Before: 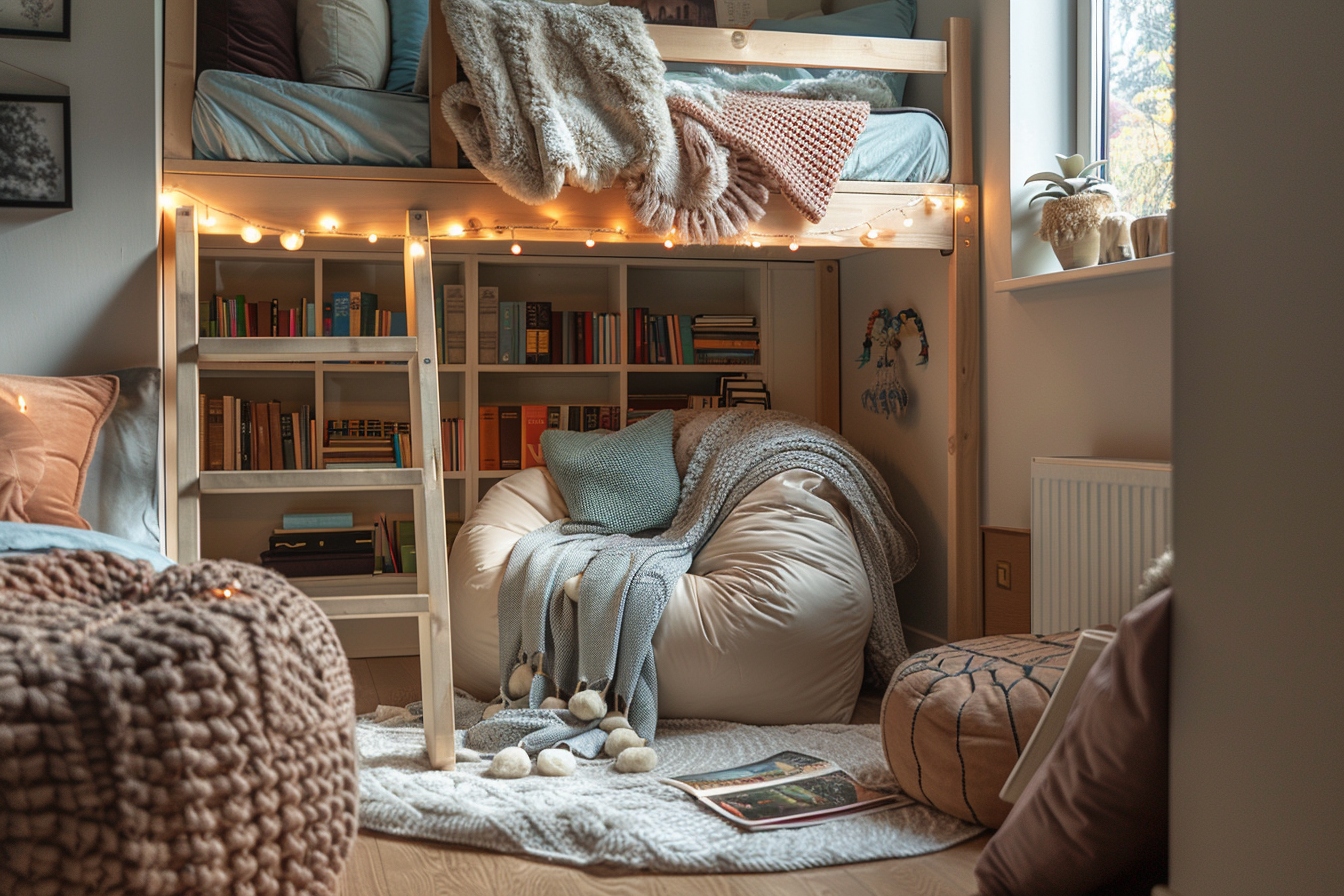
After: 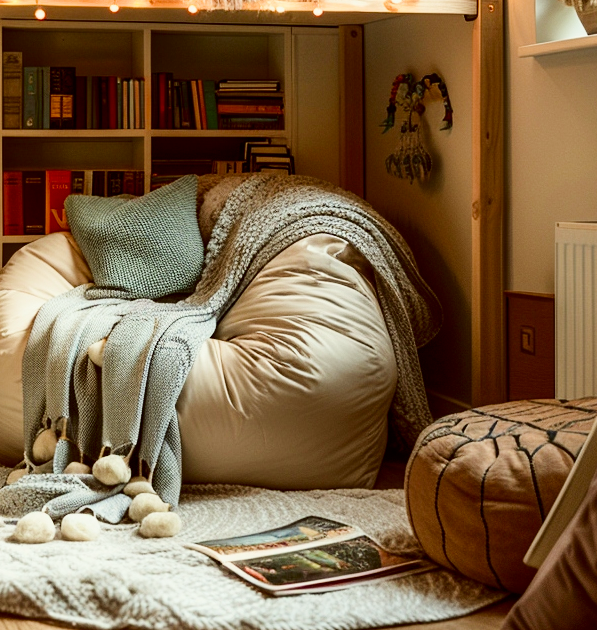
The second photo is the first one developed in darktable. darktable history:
crop: left 35.432%, top 26.233%, right 20.145%, bottom 3.432%
contrast brightness saturation: contrast 0.19, brightness -0.24, saturation 0.11
exposure: exposure 0.999 EV, compensate highlight preservation false
filmic rgb: black relative exposure -5 EV, hardness 2.88, contrast 1.1, highlights saturation mix -20%
color balance: lift [1.001, 1.007, 1, 0.993], gamma [1.023, 1.026, 1.01, 0.974], gain [0.964, 1.059, 1.073, 0.927]
